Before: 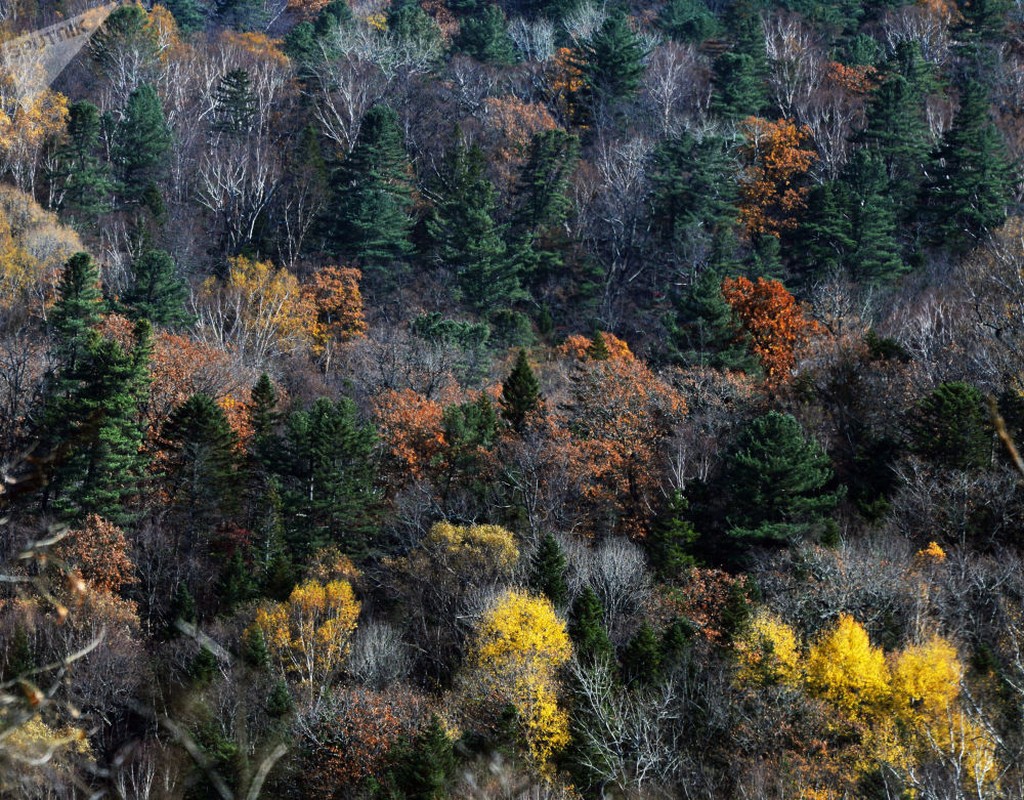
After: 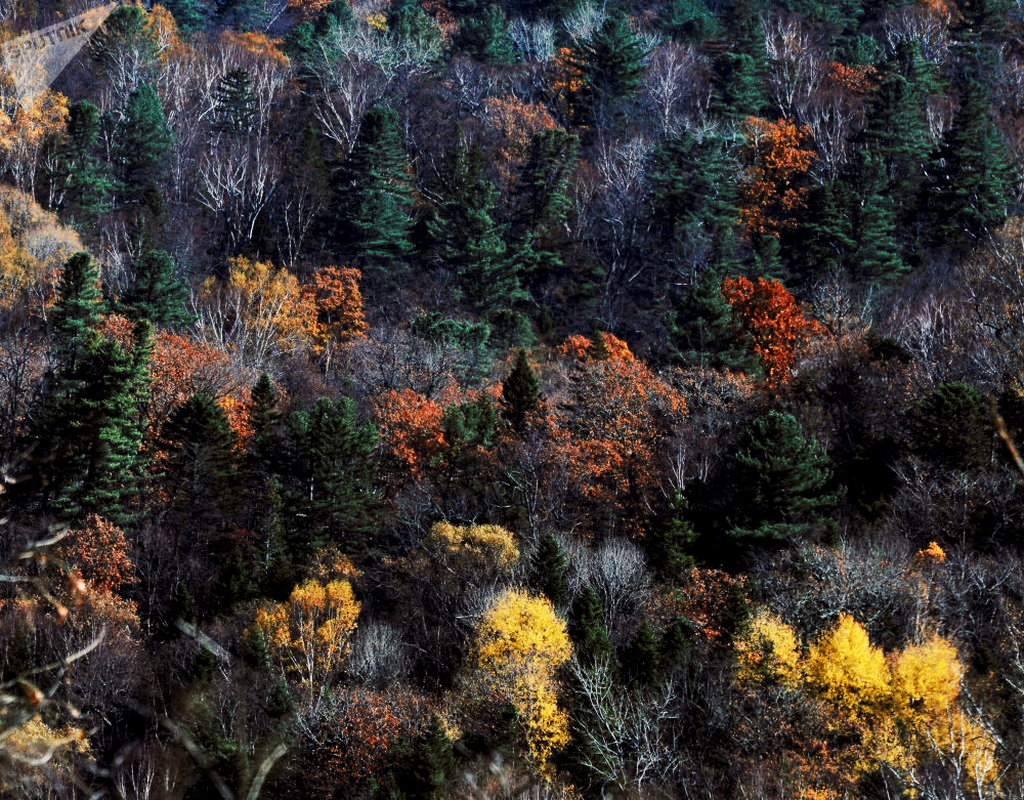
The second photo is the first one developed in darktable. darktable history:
tone curve: curves: ch0 [(0, 0) (0.003, 0.003) (0.011, 0.011) (0.025, 0.025) (0.044, 0.044) (0.069, 0.069) (0.1, 0.099) (0.136, 0.135) (0.177, 0.176) (0.224, 0.223) (0.277, 0.275) (0.335, 0.333) (0.399, 0.396) (0.468, 0.464) (0.543, 0.542) (0.623, 0.623) (0.709, 0.709) (0.801, 0.8) (0.898, 0.897) (1, 1)], preserve colors none
color look up table: target L [97.36, 95.13, 94.21, 92.55, 86.66, 83.29, 75.63, 74.72, 55.15, 47.64, 49.32, 40.16, 13.72, 200, 82.6, 78.45, 65.21, 54.6, 52.64, 49.5, 40.9, 21.73, 27.64, 22.07, 16.99, 1.34, 75.22, 67.95, 73.92, 59.82, 42.67, 48.02, 49.95, 27.89, 34.32, 38.83, 22.48, 25.29, 18.13, 5.64, 2.275, 92.49, 89.06, 72.52, 74.23, 69.98, 59.26, 36.82, 4.773], target a [-5.525, -10.61, -5.199, -31.77, -28.05, -52.3, -45.17, -6.993, 7.745, -31.14, -35.51, -39.75, -14.21, 0, 12.79, 22.95, 48.87, 77.49, 78.94, 41.05, 64.91, 10.77, 49.94, 28.75, 34.33, 4.742, 30.75, 22.09, 16.71, 67.21, 68.57, 77.07, 77.19, 40.33, 41.42, 63.81, 56.61, 52.44, 40.96, 26.18, 10.08, -8.757, -47.45, -15.36, -35.2, -9.672, -12.45, -9.926, -3.119], target b [19.05, 84.39, 41.87, 35.27, 9.273, 13.81, 65.88, 71.41, 53.22, 1.699, 45.63, 30.34, 15.92, 0, 81.19, 43.8, 18.07, 69.18, 65.09, 42.9, 40.81, 5.109, 41.34, 31.3, 18.79, 1.698, -5.15, -33.7, -3.069, -17.26, -60.16, -32.34, 2.942, -82.8, -22.1, 13.96, -90.03, -48.69, -52.53, -47.73, -12.68, -6.763, -16.81, -33.16, -12.96, -12.92, -49.65, -32.6, -0.506], num patches 49
